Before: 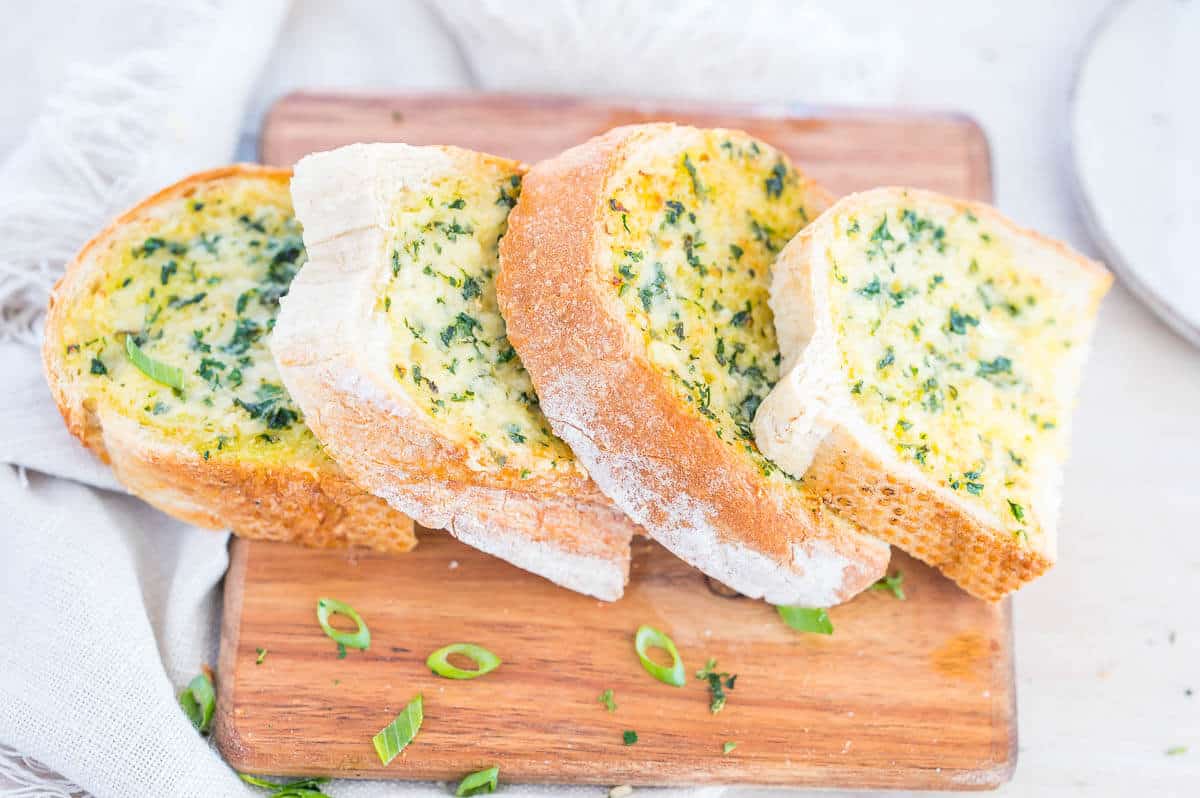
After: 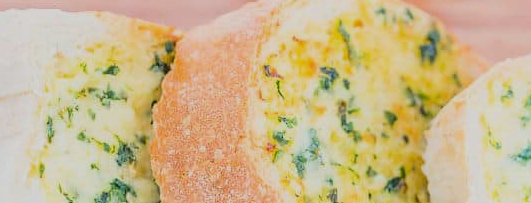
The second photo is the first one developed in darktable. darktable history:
crop: left 28.878%, top 16.807%, right 26.795%, bottom 57.675%
filmic rgb: black relative exposure -7.65 EV, white relative exposure 4.56 EV, hardness 3.61, color science v6 (2022), iterations of high-quality reconstruction 0
